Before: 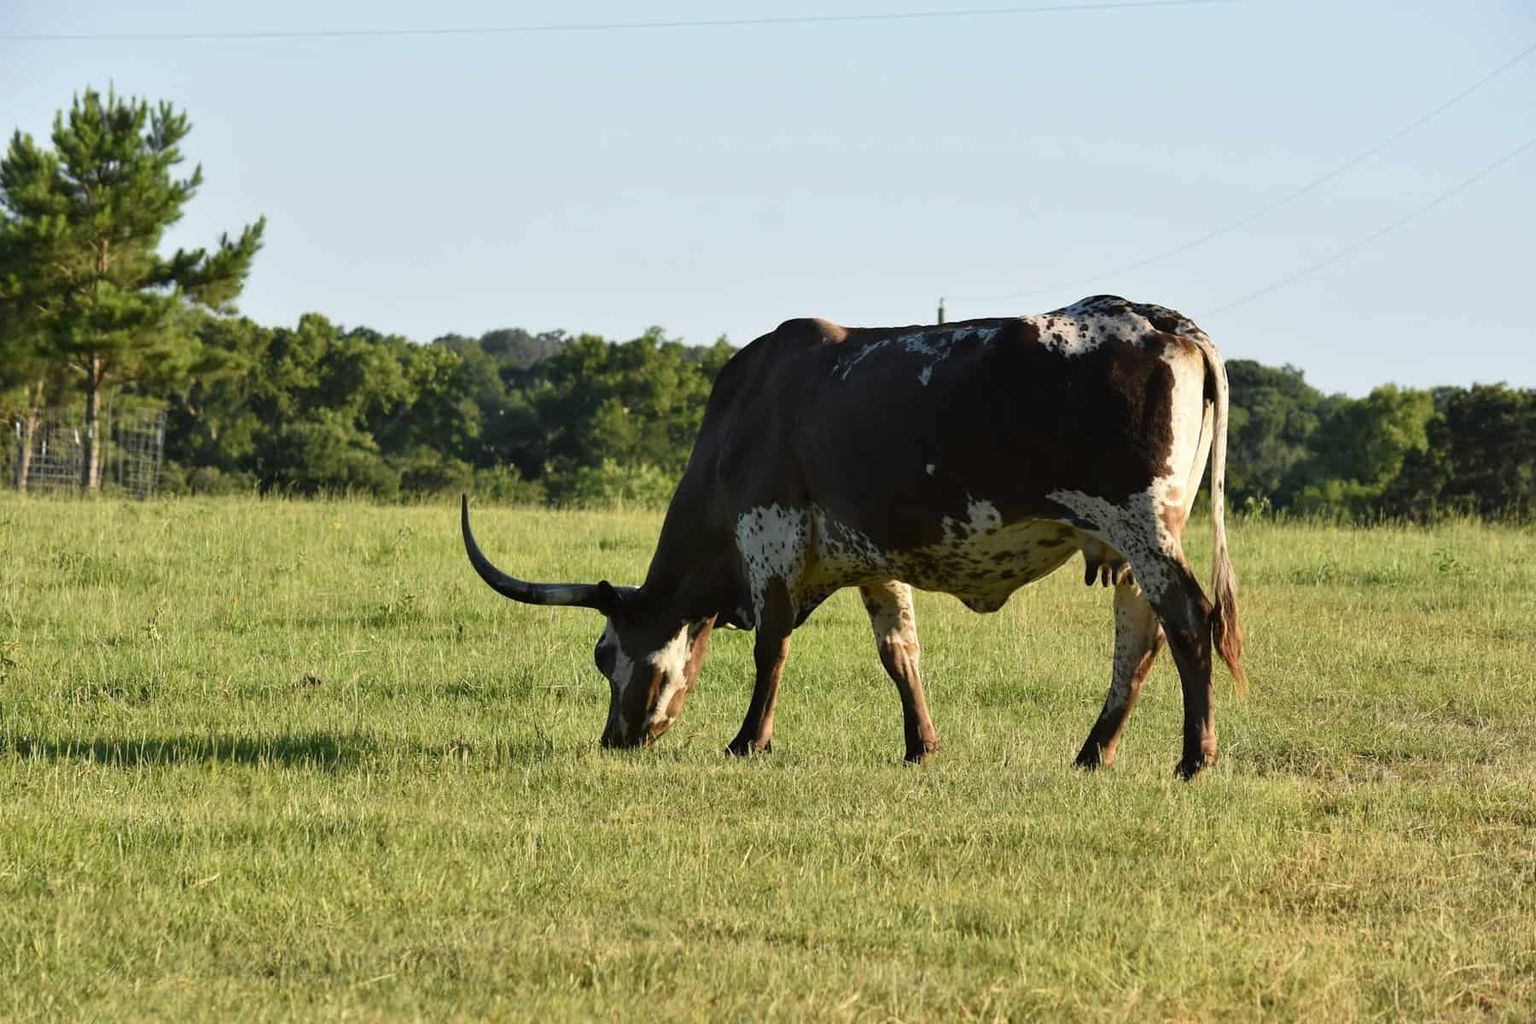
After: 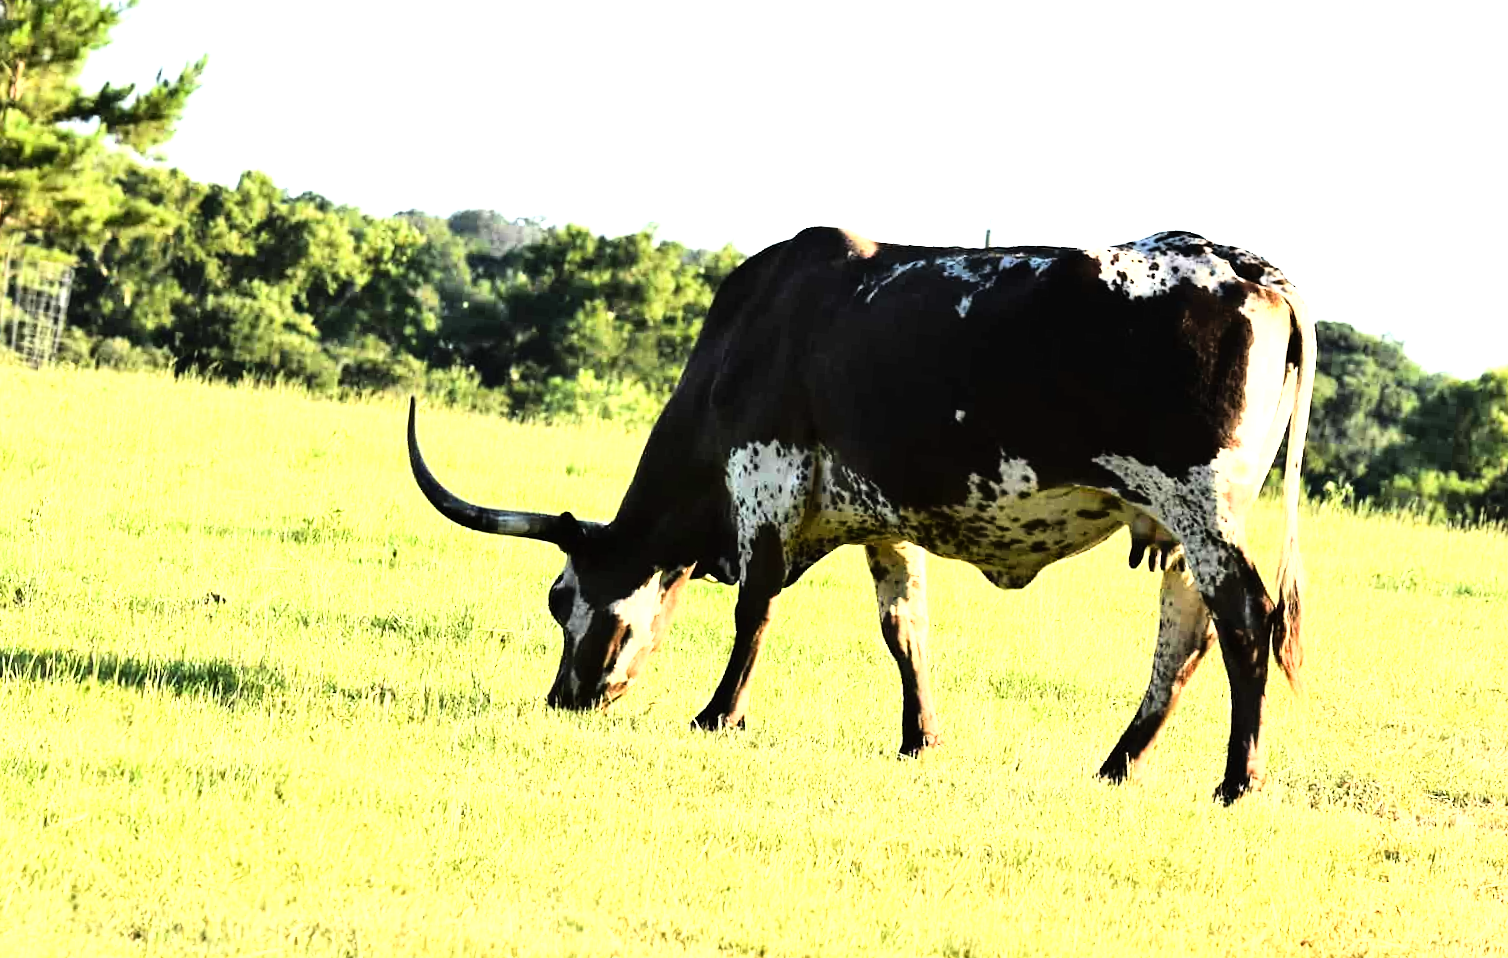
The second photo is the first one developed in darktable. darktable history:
crop: left 9.712%, top 16.928%, right 10.845%, bottom 12.332%
levels: levels [0, 0.435, 0.917]
exposure: exposure 0.426 EV, compensate highlight preservation false
rgb curve: curves: ch0 [(0, 0) (0.21, 0.15) (0.24, 0.21) (0.5, 0.75) (0.75, 0.96) (0.89, 0.99) (1, 1)]; ch1 [(0, 0.02) (0.21, 0.13) (0.25, 0.2) (0.5, 0.67) (0.75, 0.9) (0.89, 0.97) (1, 1)]; ch2 [(0, 0.02) (0.21, 0.13) (0.25, 0.2) (0.5, 0.67) (0.75, 0.9) (0.89, 0.97) (1, 1)], compensate middle gray true
rotate and perspective: rotation 5.12°, automatic cropping off
